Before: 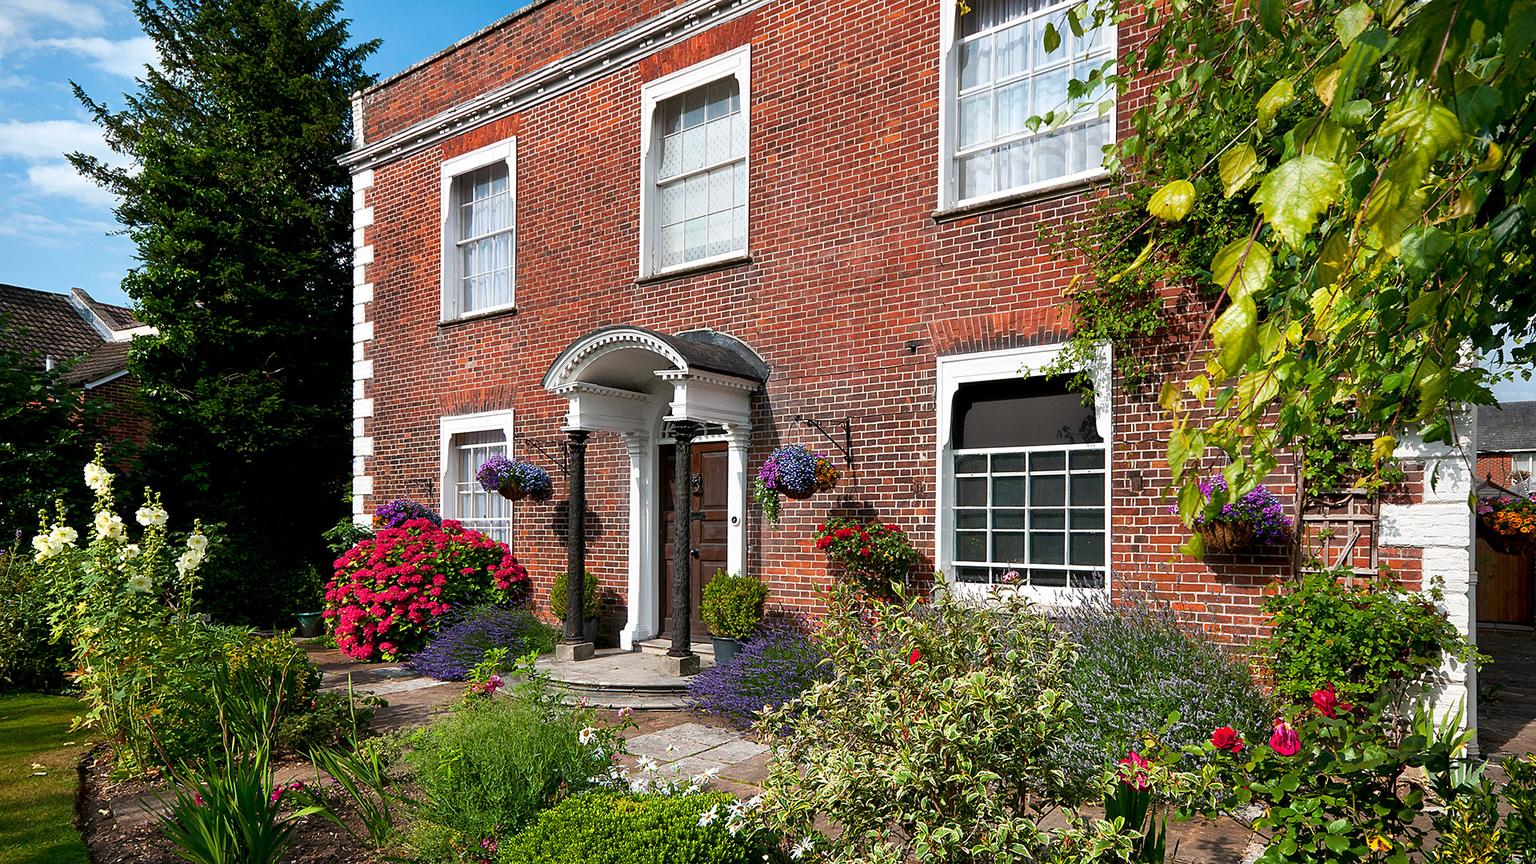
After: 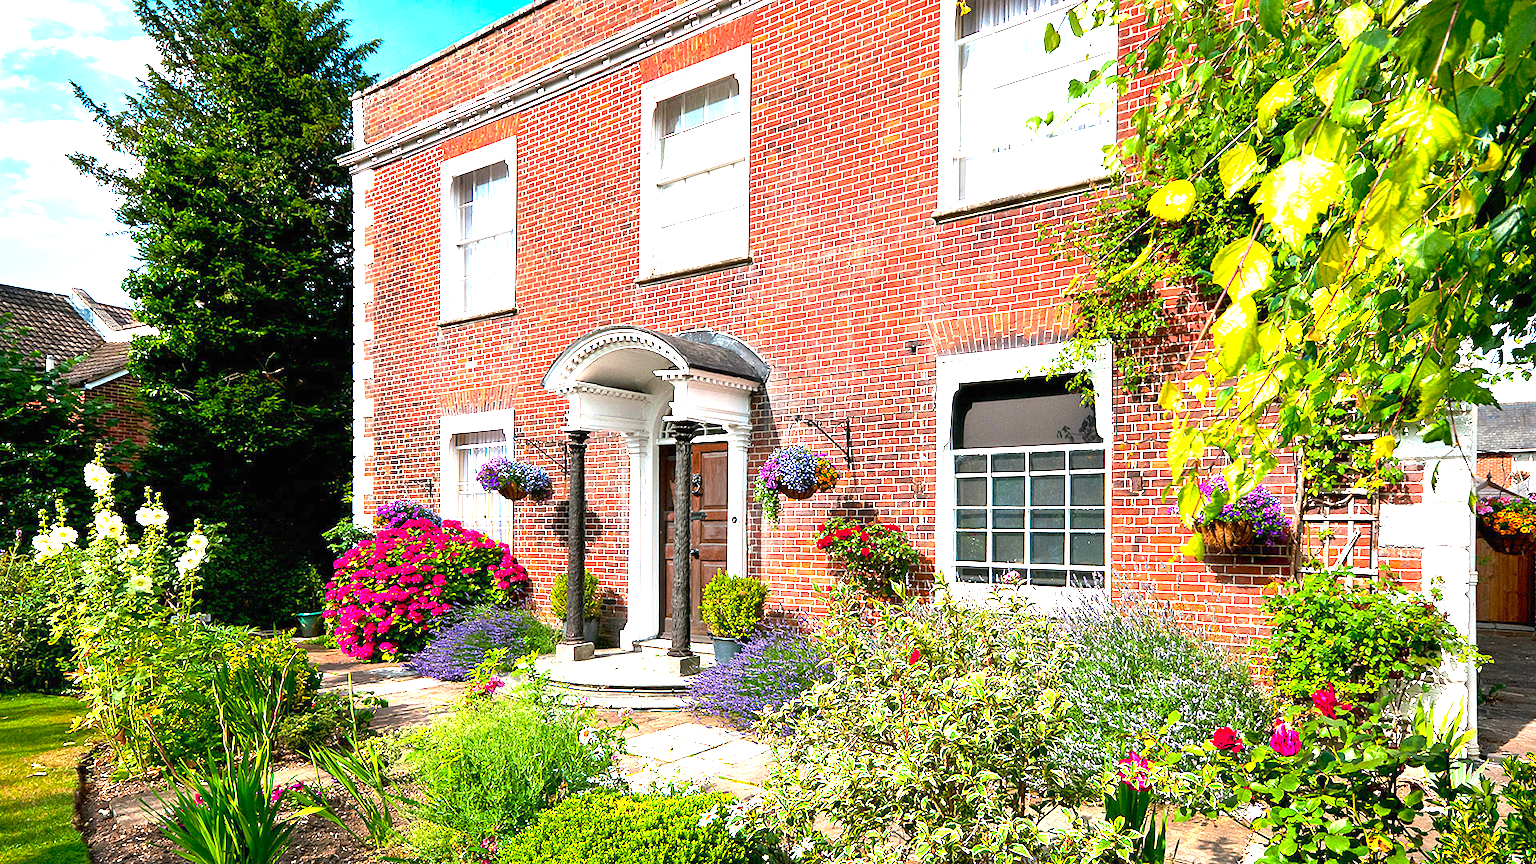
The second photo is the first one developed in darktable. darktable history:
contrast brightness saturation: contrast 0.035, saturation 0.162
exposure: black level correction 0, exposure 2.001 EV, compensate highlight preservation false
